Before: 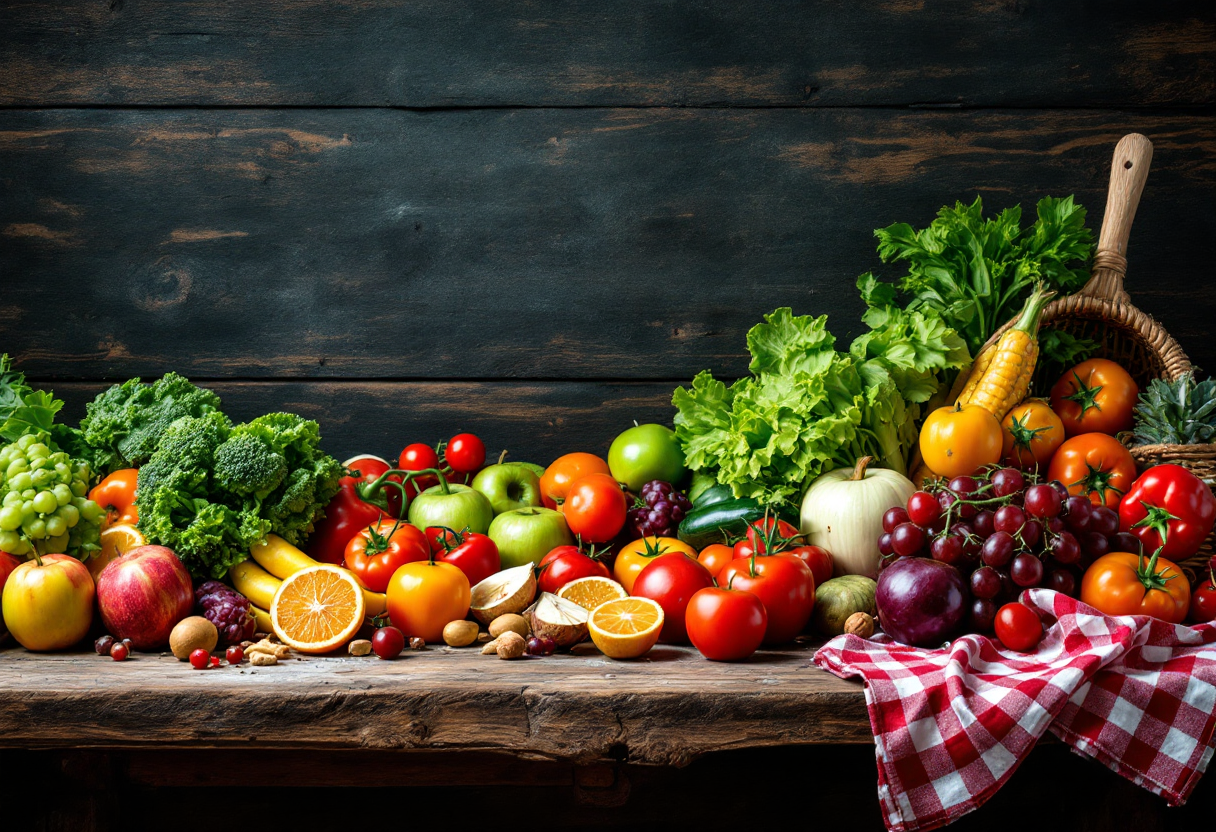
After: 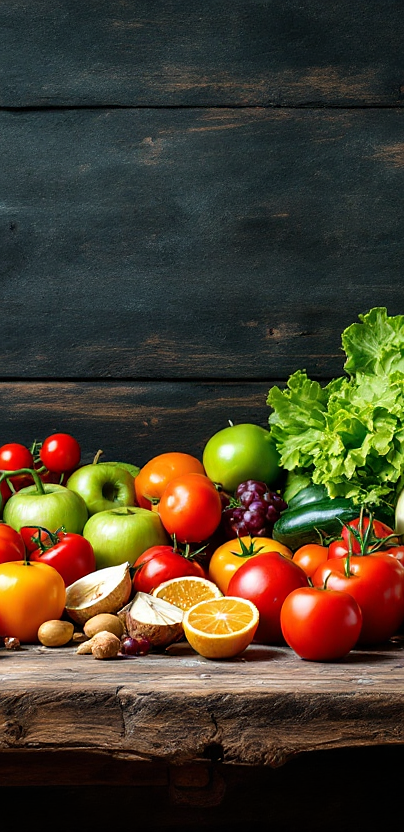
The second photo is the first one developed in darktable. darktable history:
crop: left 33.36%, right 33.36%
sharpen: radius 1, threshold 1
